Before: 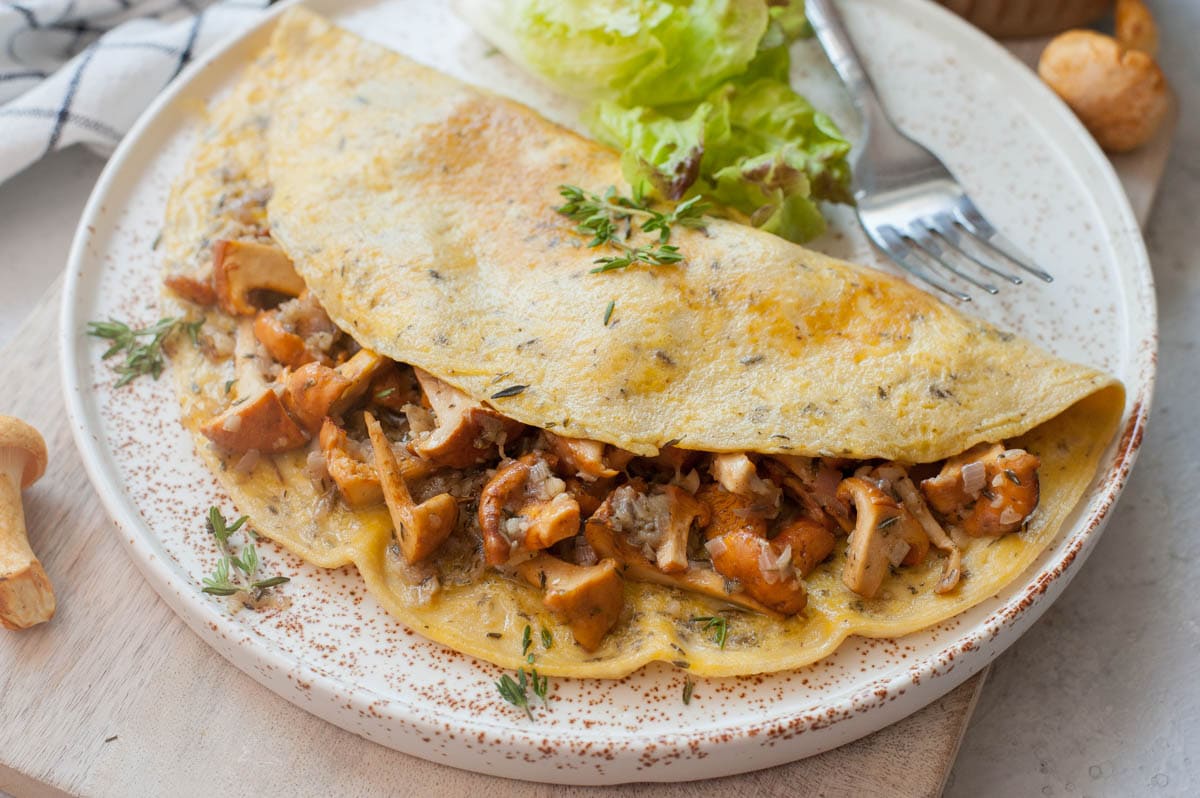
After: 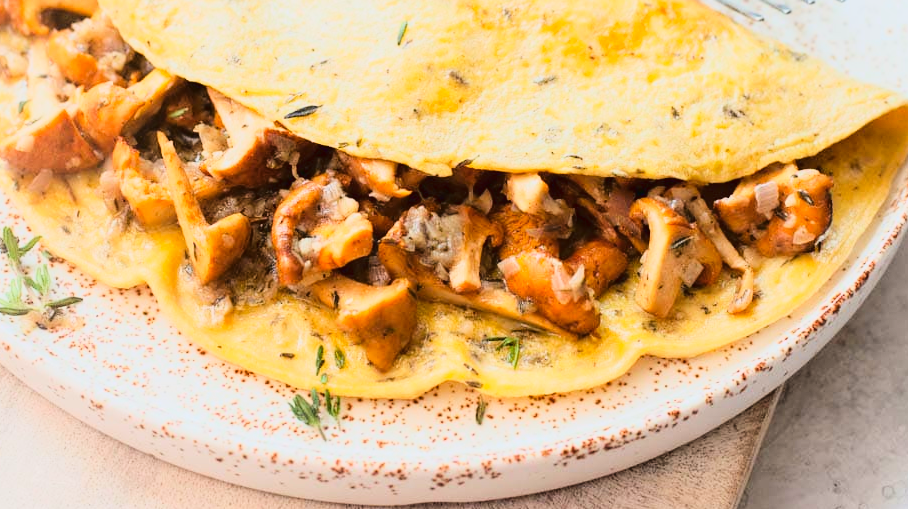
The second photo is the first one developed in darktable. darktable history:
color contrast: green-magenta contrast 0.96
tone curve: curves: ch0 [(0, 0.026) (0.155, 0.133) (0.272, 0.34) (0.434, 0.625) (0.676, 0.871) (0.994, 0.955)], color space Lab, linked channels, preserve colors none
crop and rotate: left 17.299%, top 35.115%, right 7.015%, bottom 1.024%
